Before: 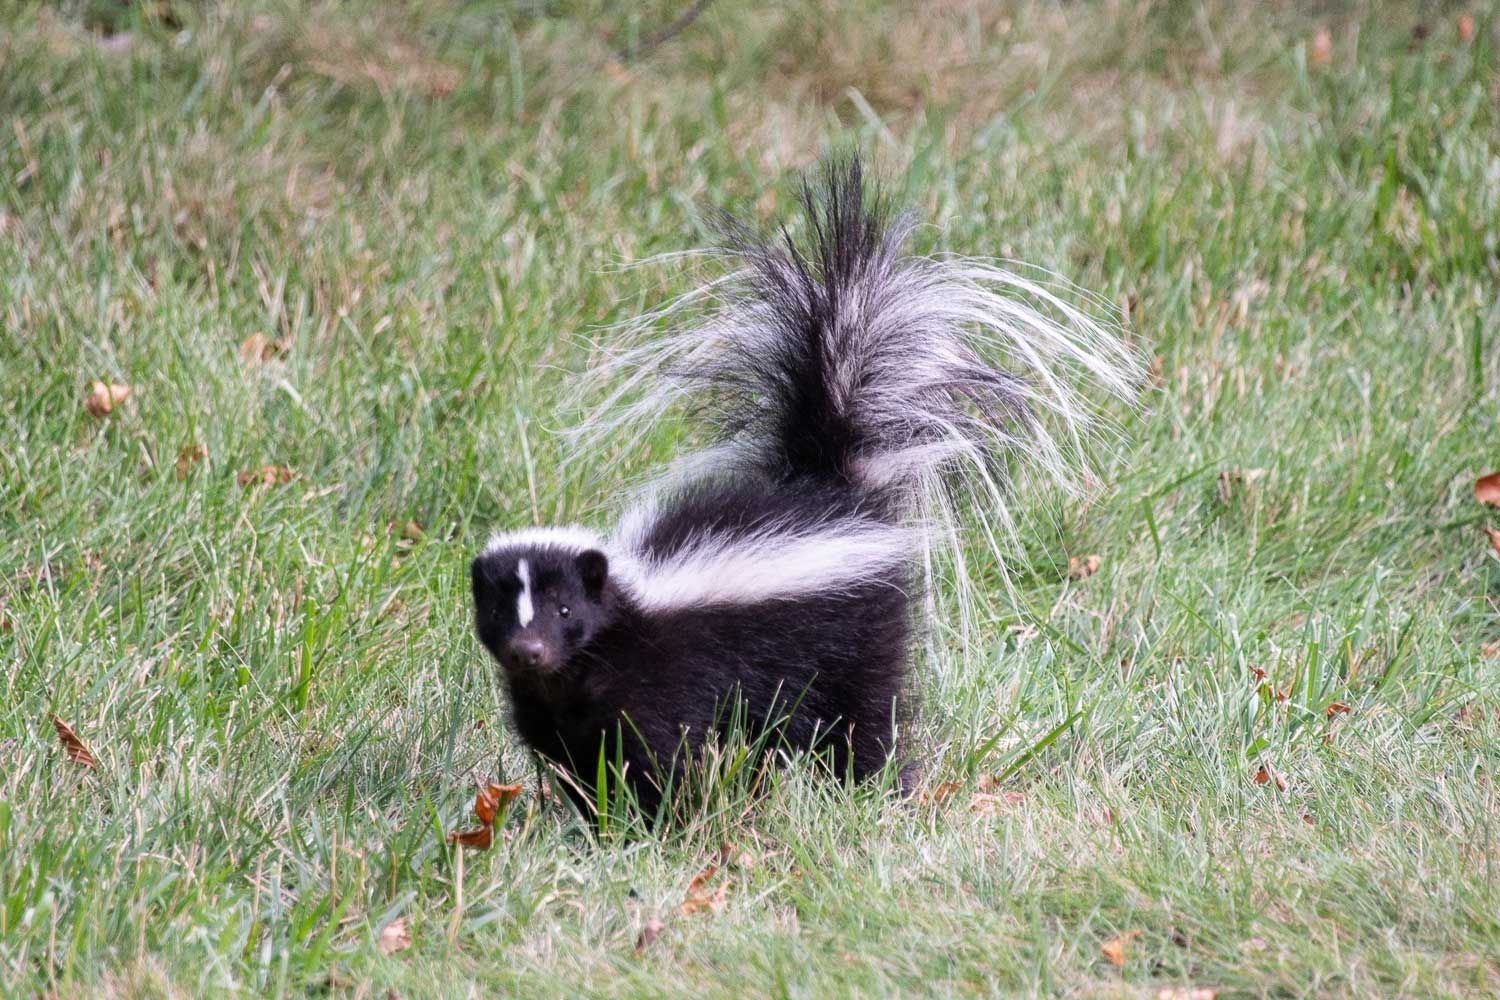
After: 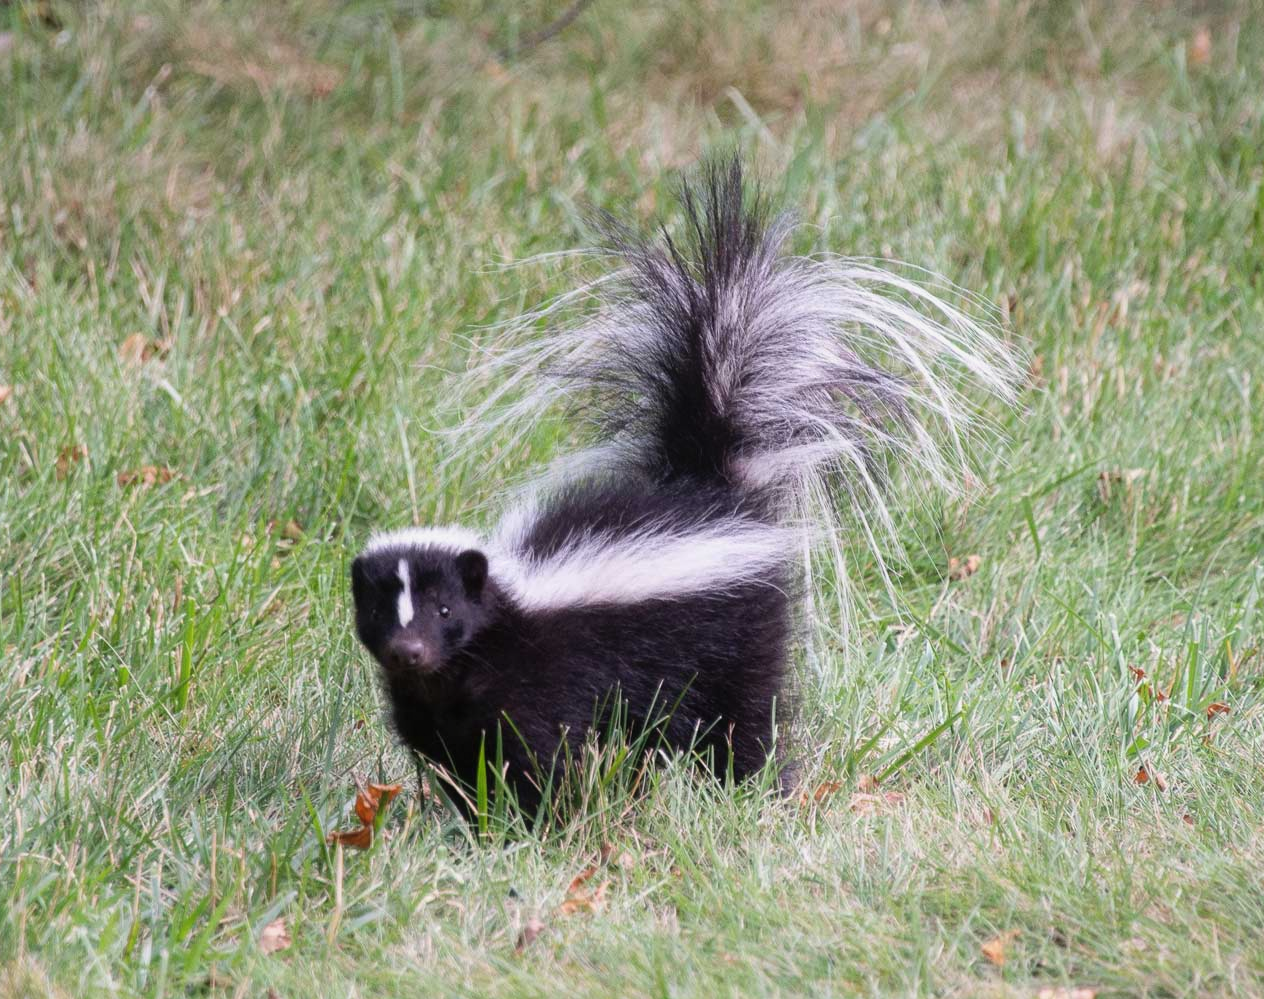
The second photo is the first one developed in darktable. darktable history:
contrast equalizer: octaves 7, y [[0.6 ×6], [0.55 ×6], [0 ×6], [0 ×6], [0 ×6]], mix -0.3
crop: left 8.026%, right 7.374%
